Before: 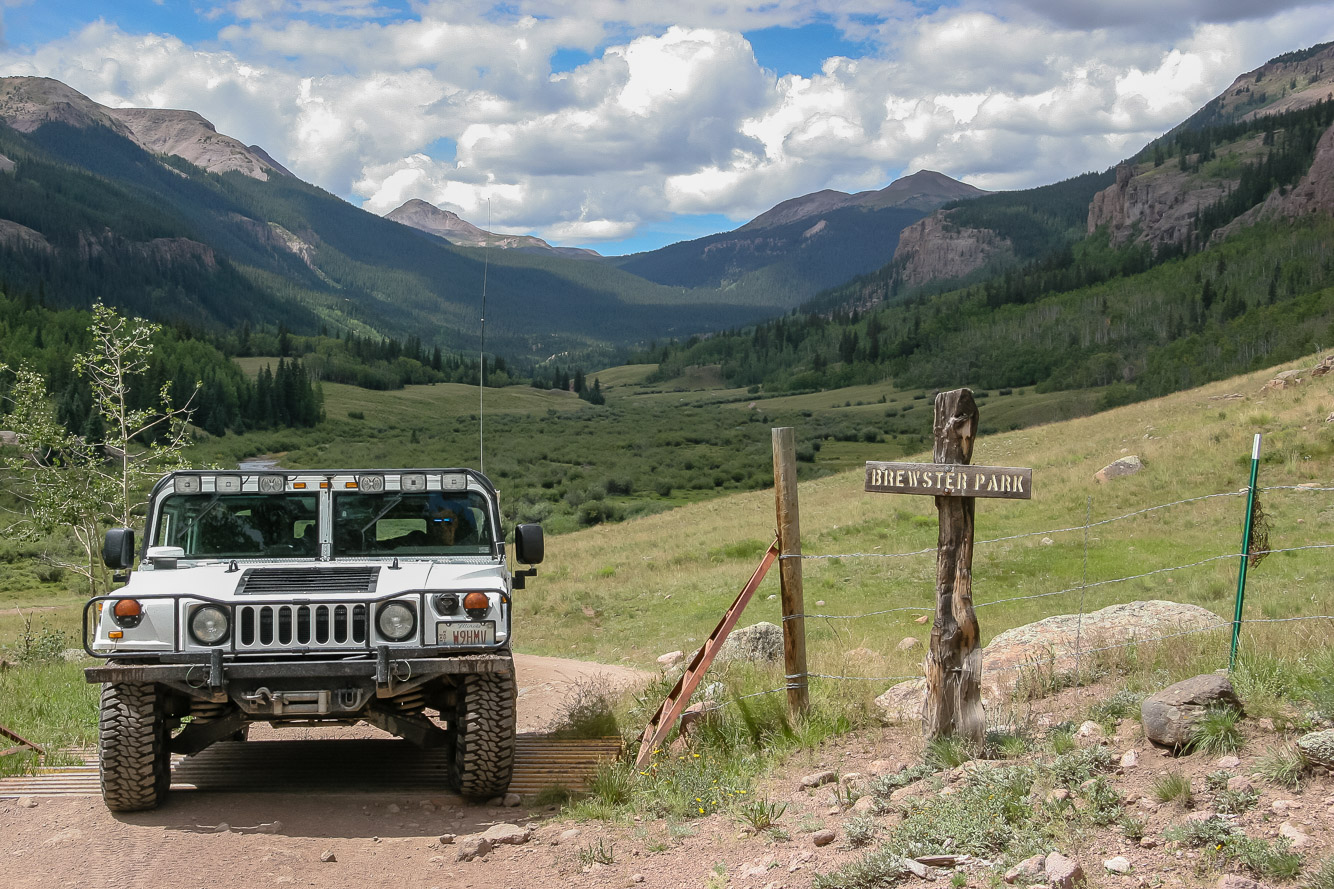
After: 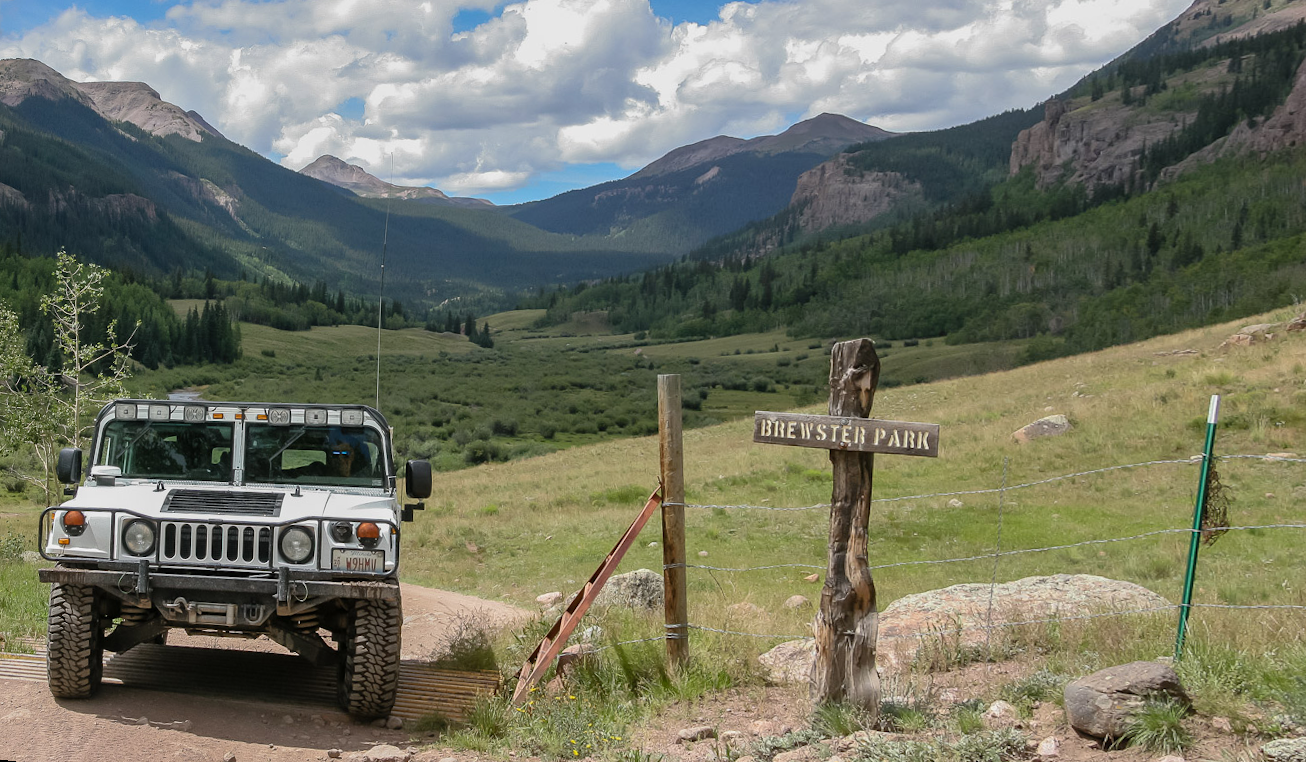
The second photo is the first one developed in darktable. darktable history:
exposure: exposure -0.116 EV, compensate exposure bias true, compensate highlight preservation false
rotate and perspective: rotation 1.69°, lens shift (vertical) -0.023, lens shift (horizontal) -0.291, crop left 0.025, crop right 0.988, crop top 0.092, crop bottom 0.842
shadows and highlights: shadows 37.27, highlights -28.18, soften with gaussian
